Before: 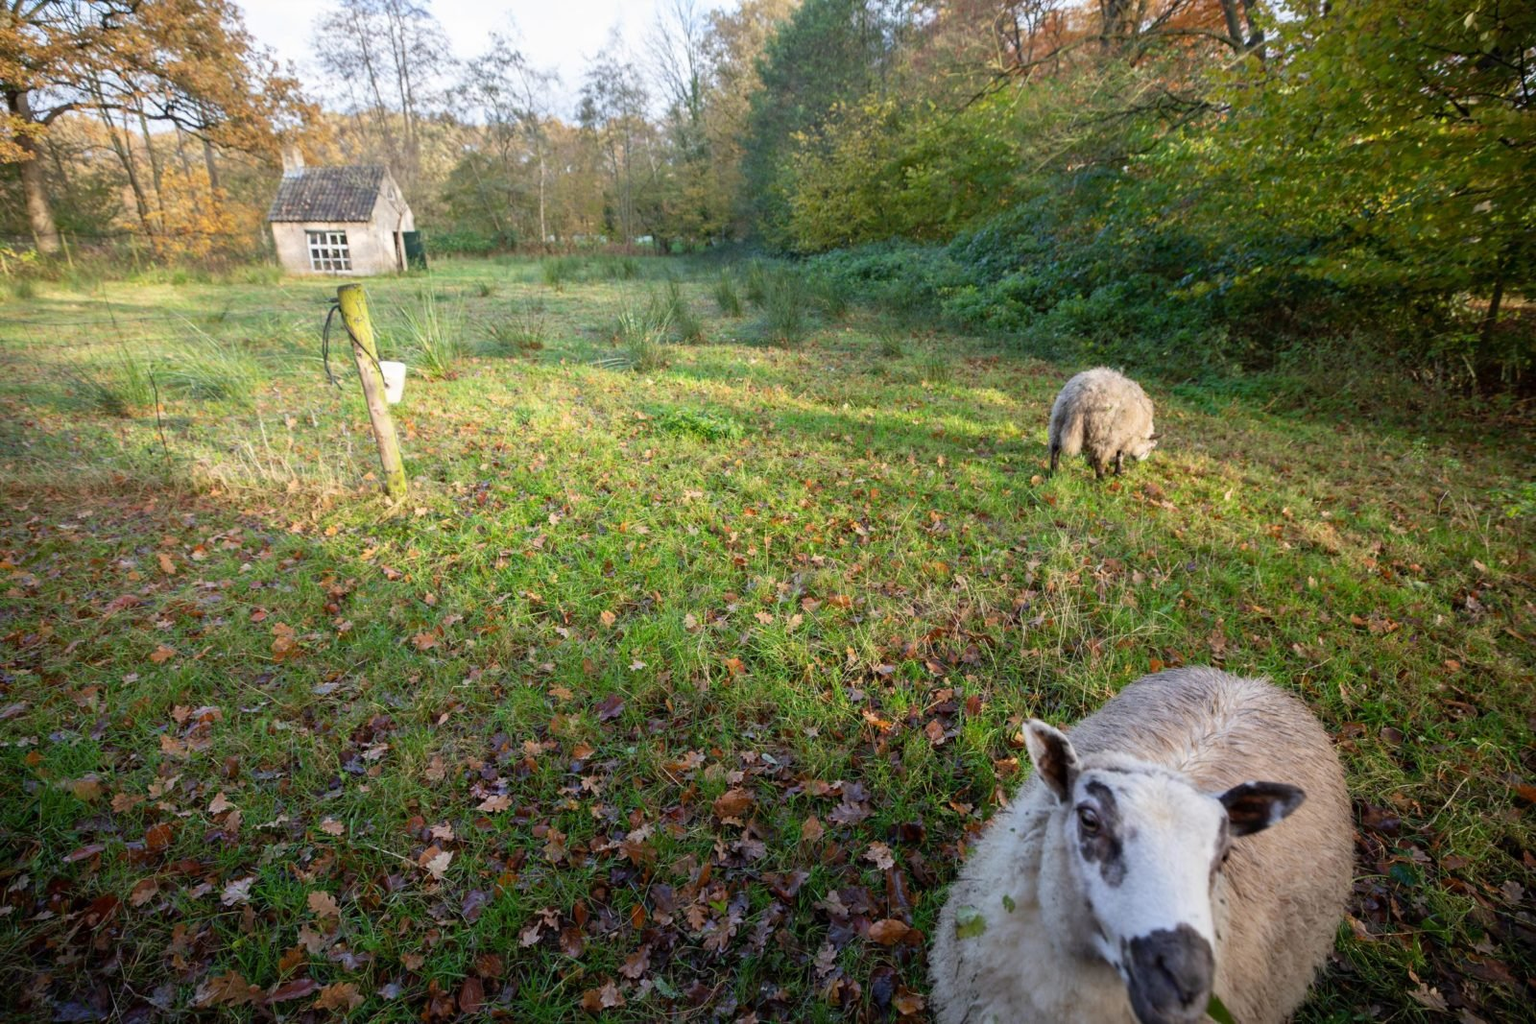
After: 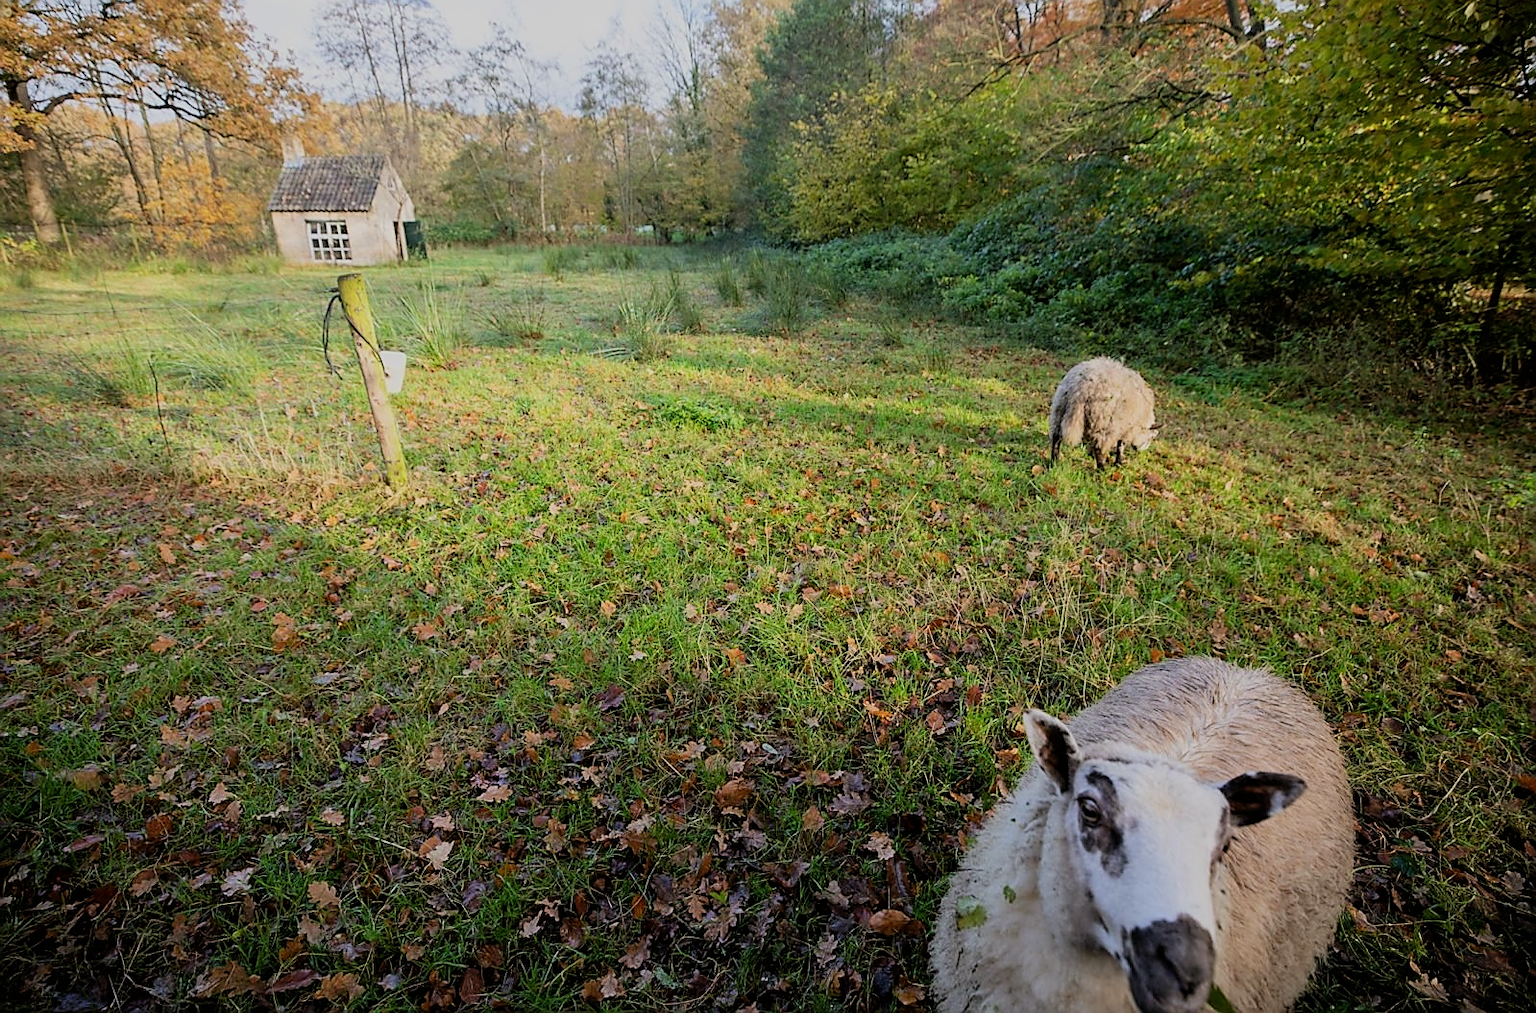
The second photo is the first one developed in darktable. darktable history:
crop: top 1.049%, right 0.001%
filmic rgb: black relative exposure -7.15 EV, white relative exposure 5.36 EV, hardness 3.02, color science v6 (2022)
color balance: mode lift, gamma, gain (sRGB), lift [1, 0.99, 1.01, 0.992], gamma [1, 1.037, 0.974, 0.963]
white balance: emerald 1
sharpen: radius 1.4, amount 1.25, threshold 0.7
tone equalizer: on, module defaults
